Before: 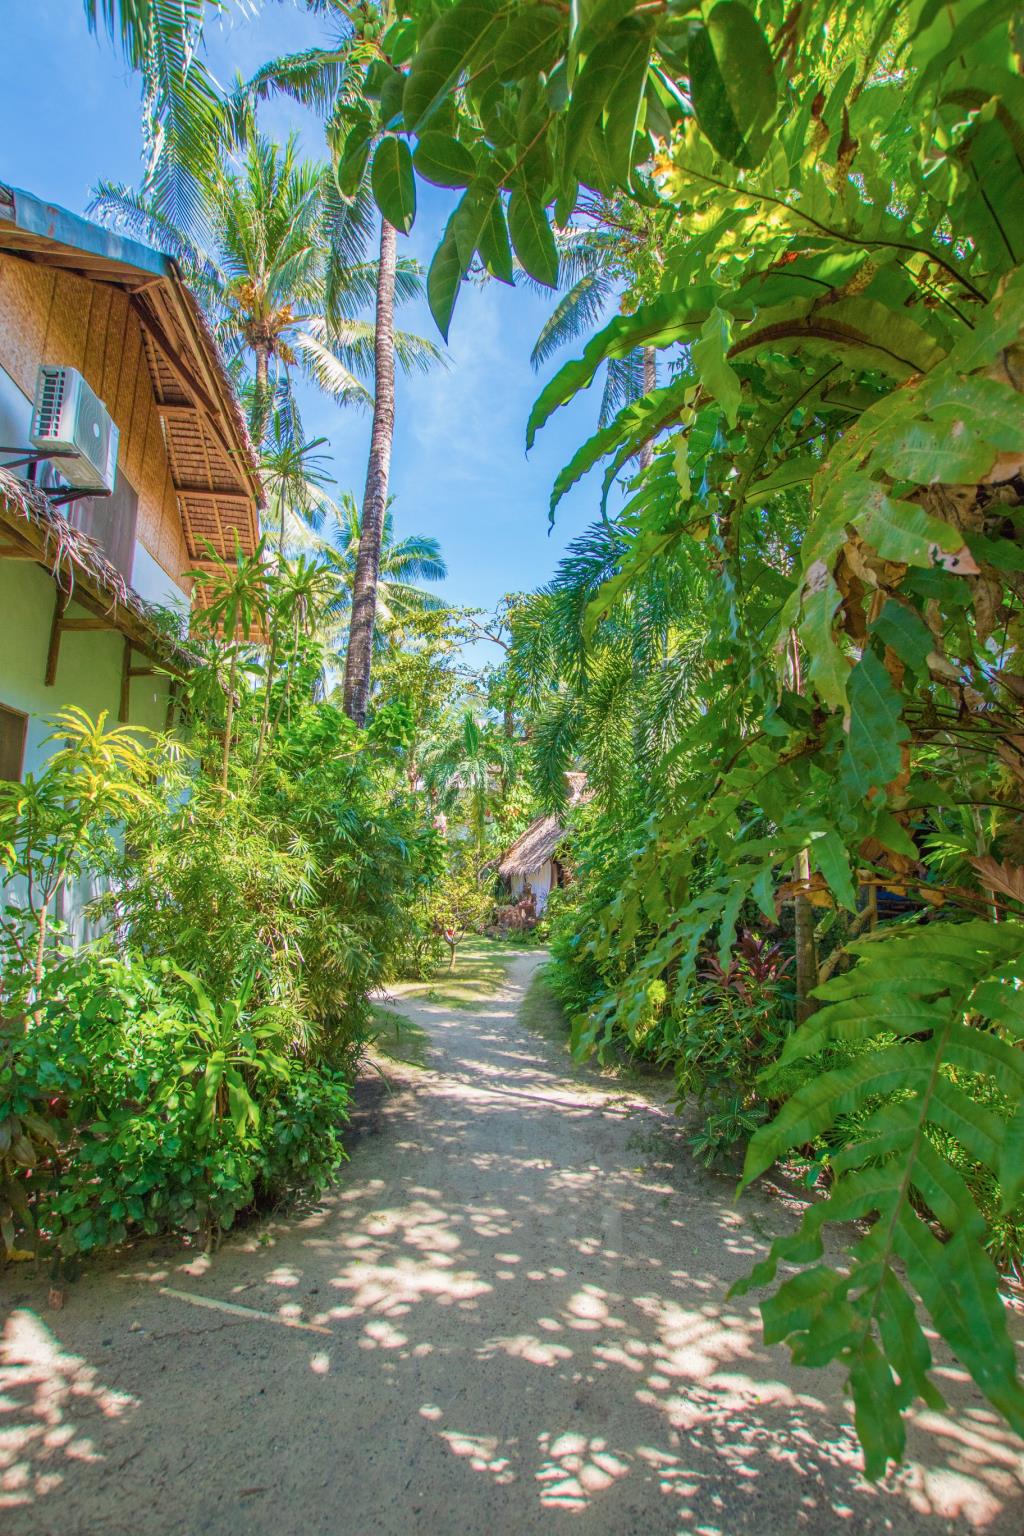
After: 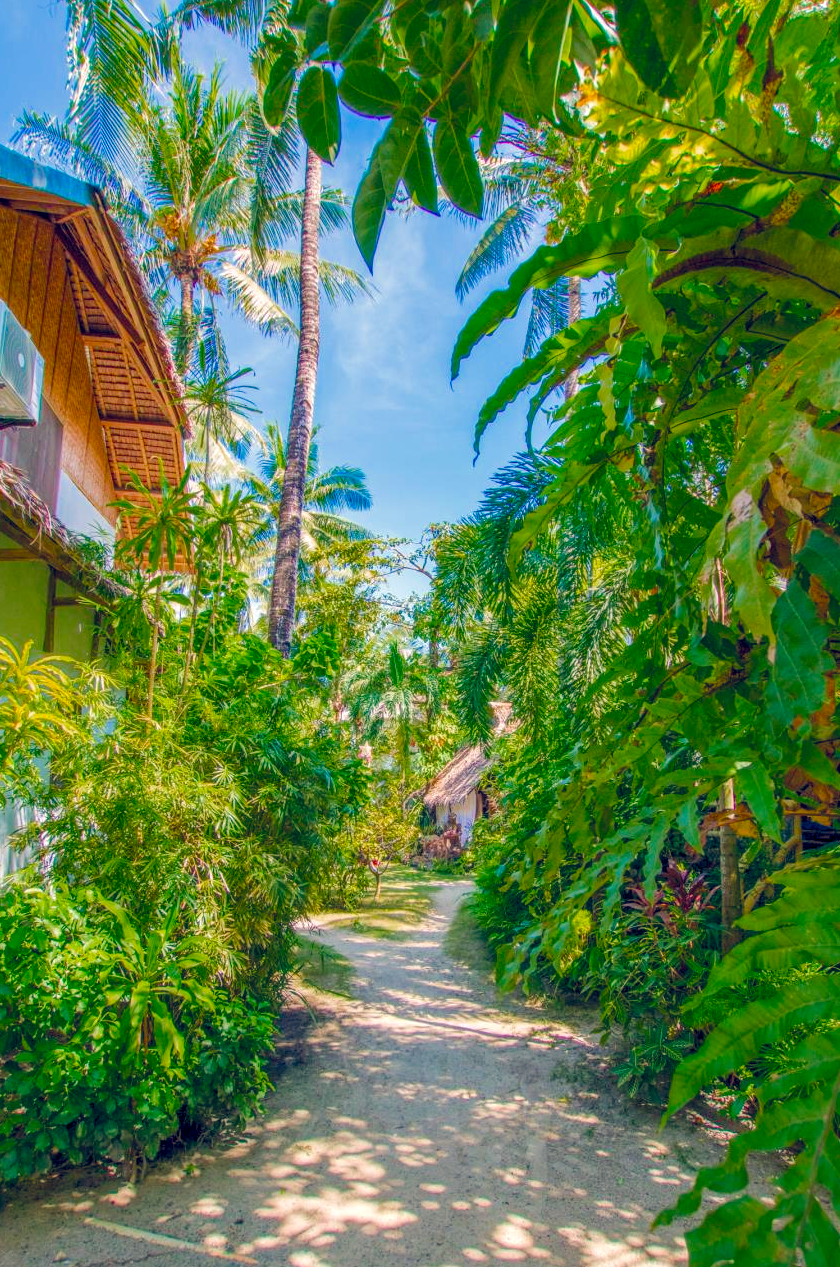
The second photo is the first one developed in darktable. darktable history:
local contrast: detail 130%
crop and rotate: left 7.343%, top 4.559%, right 10.56%, bottom 12.947%
color balance rgb: highlights gain › chroma 3.068%, highlights gain › hue 60.12°, global offset › chroma 0.248%, global offset › hue 256.68°, linear chroma grading › global chroma 9.877%, perceptual saturation grading › global saturation 20.139%, perceptual saturation grading › highlights -19.998%, perceptual saturation grading › shadows 29.389%, perceptual brilliance grading › mid-tones 9.425%, perceptual brilliance grading › shadows 14.509%, global vibrance 9.828%
color zones: curves: ch0 [(0, 0.444) (0.143, 0.442) (0.286, 0.441) (0.429, 0.441) (0.571, 0.441) (0.714, 0.441) (0.857, 0.442) (1, 0.444)]
